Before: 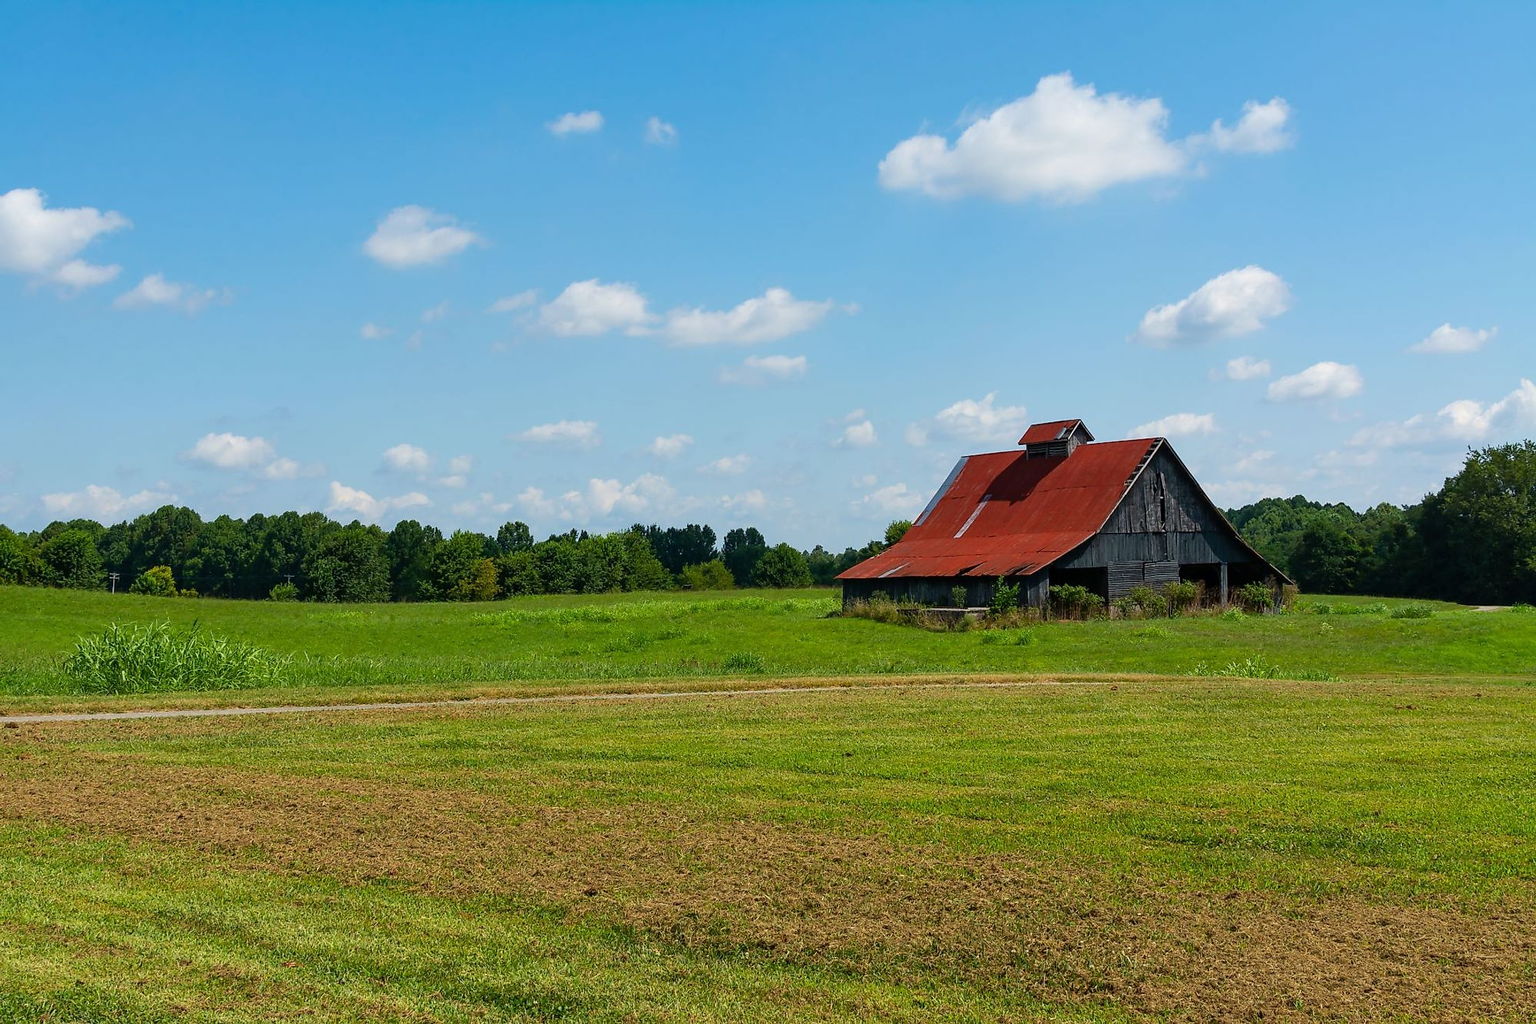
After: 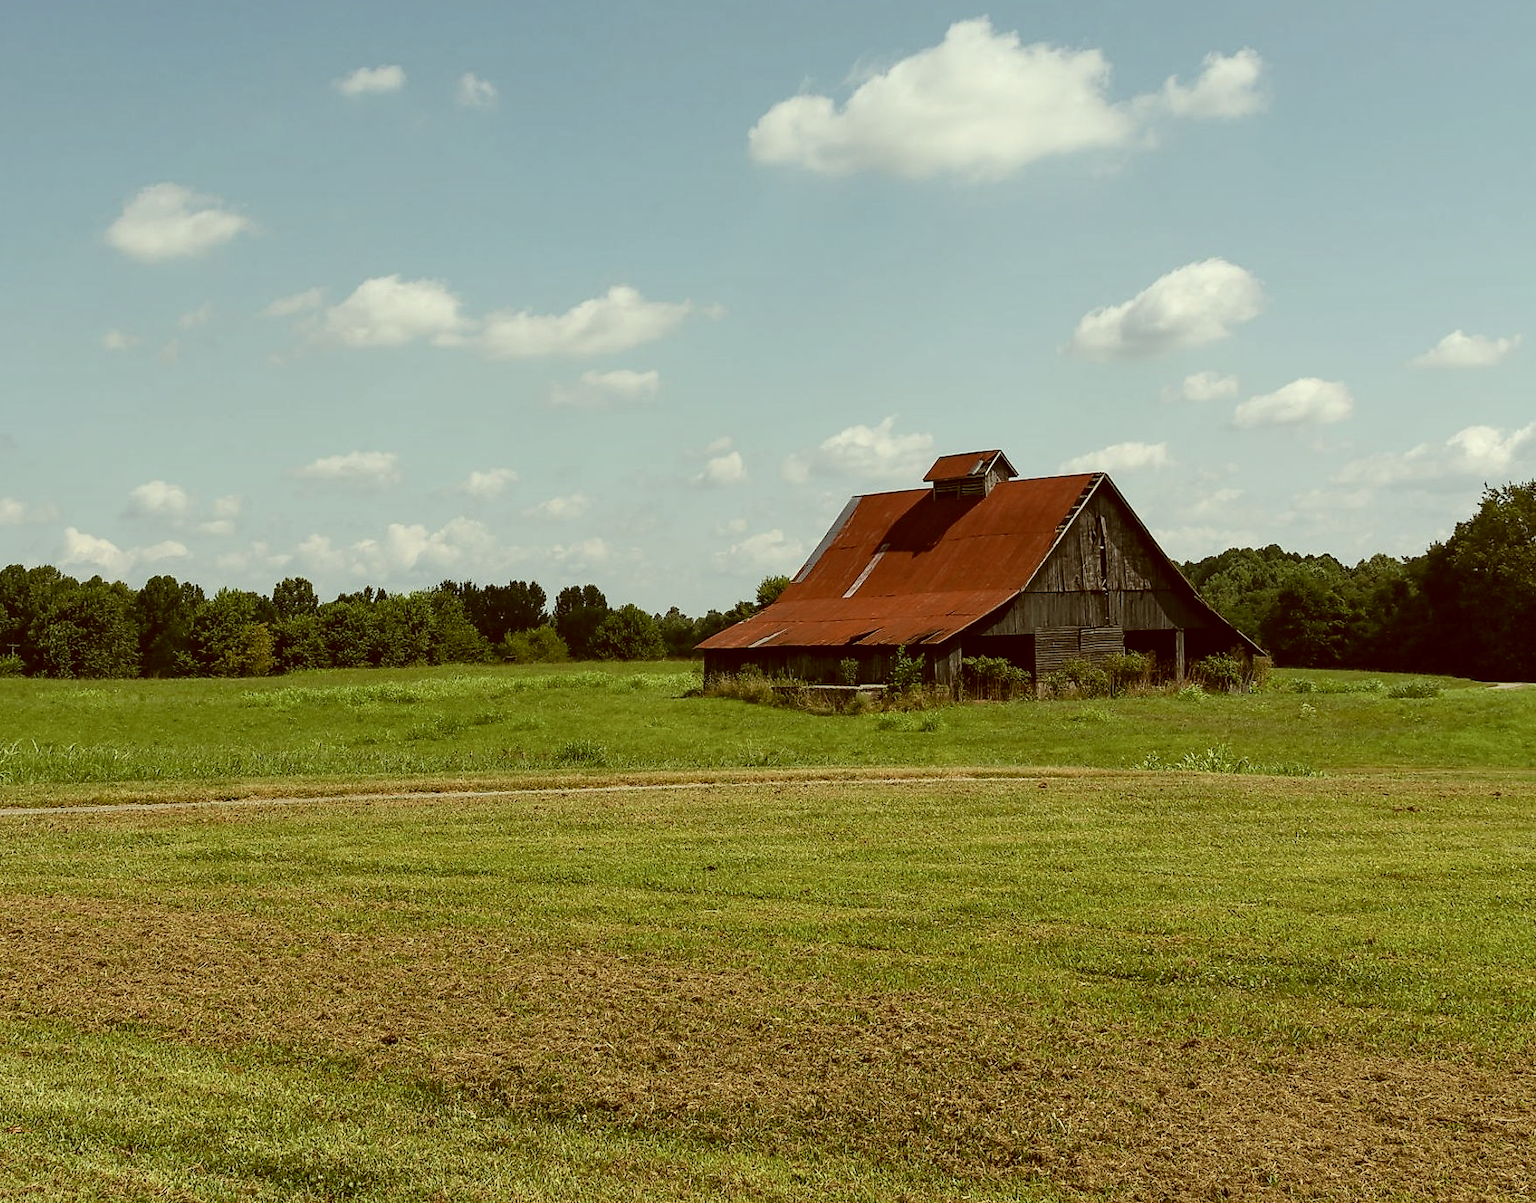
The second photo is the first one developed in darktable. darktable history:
crop and rotate: left 18.157%, top 5.79%, right 1.668%
contrast brightness saturation: contrast 0.097, saturation -0.376
color correction: highlights a* -5.22, highlights b* 9.8, shadows a* 9.84, shadows b* 24.77
